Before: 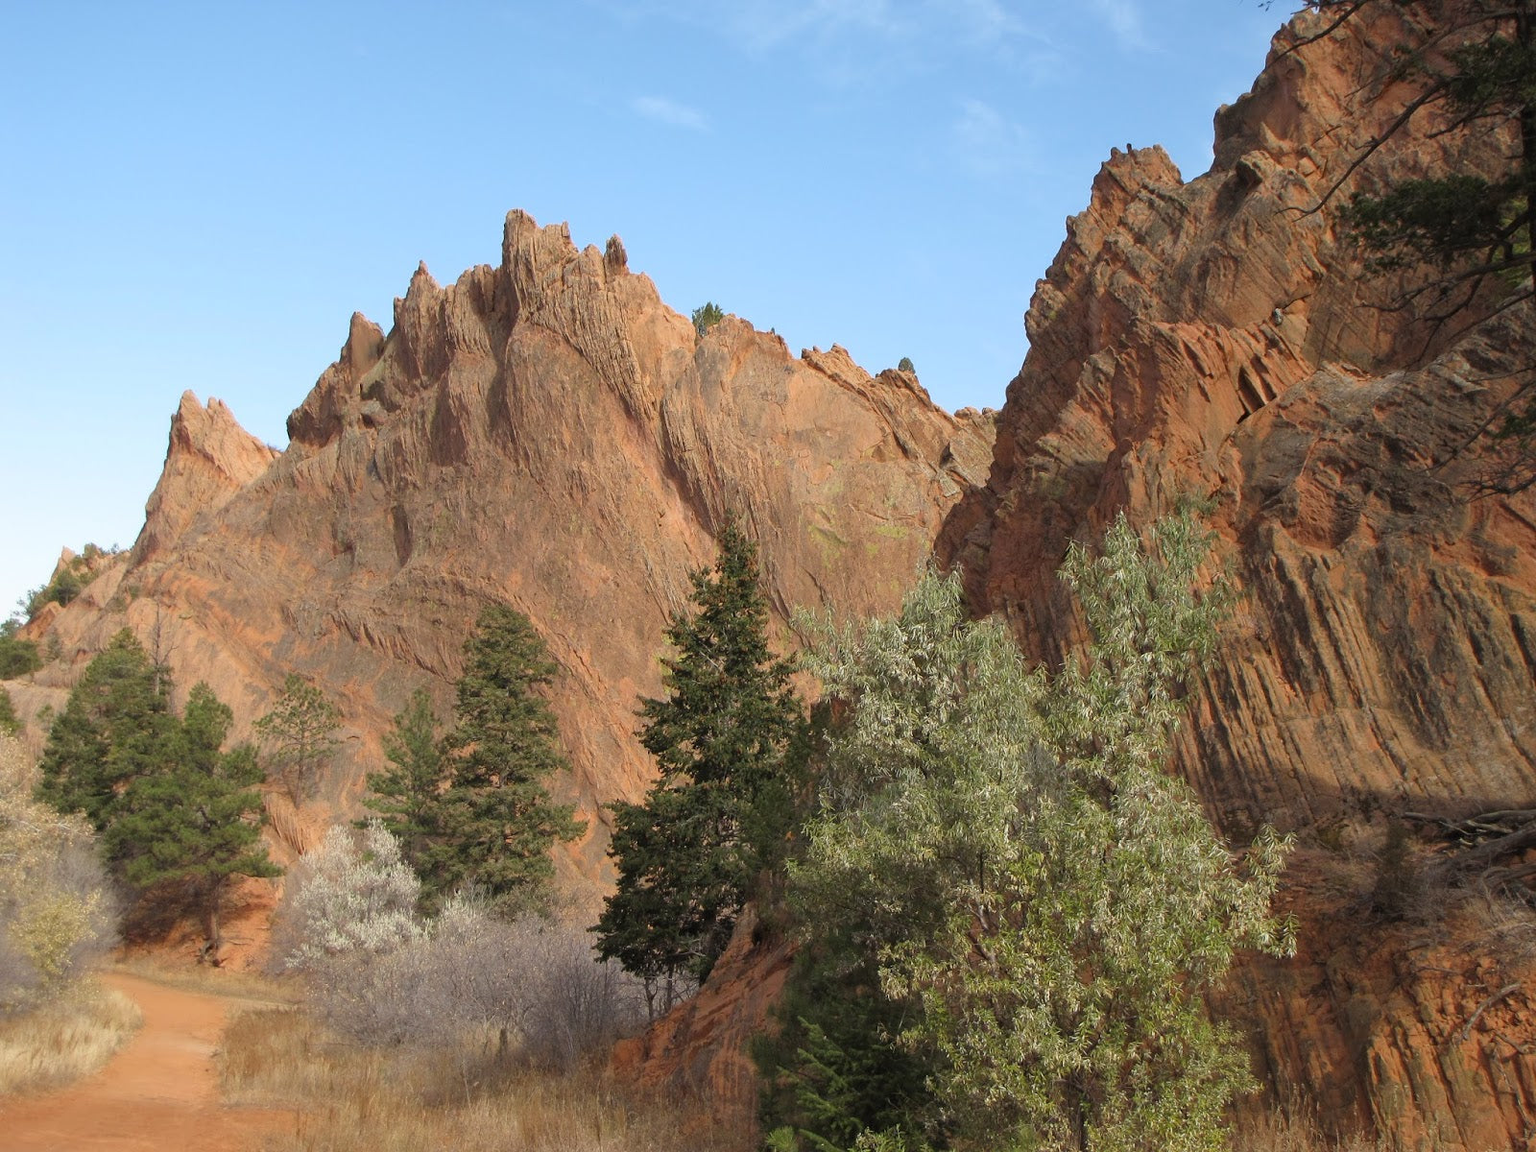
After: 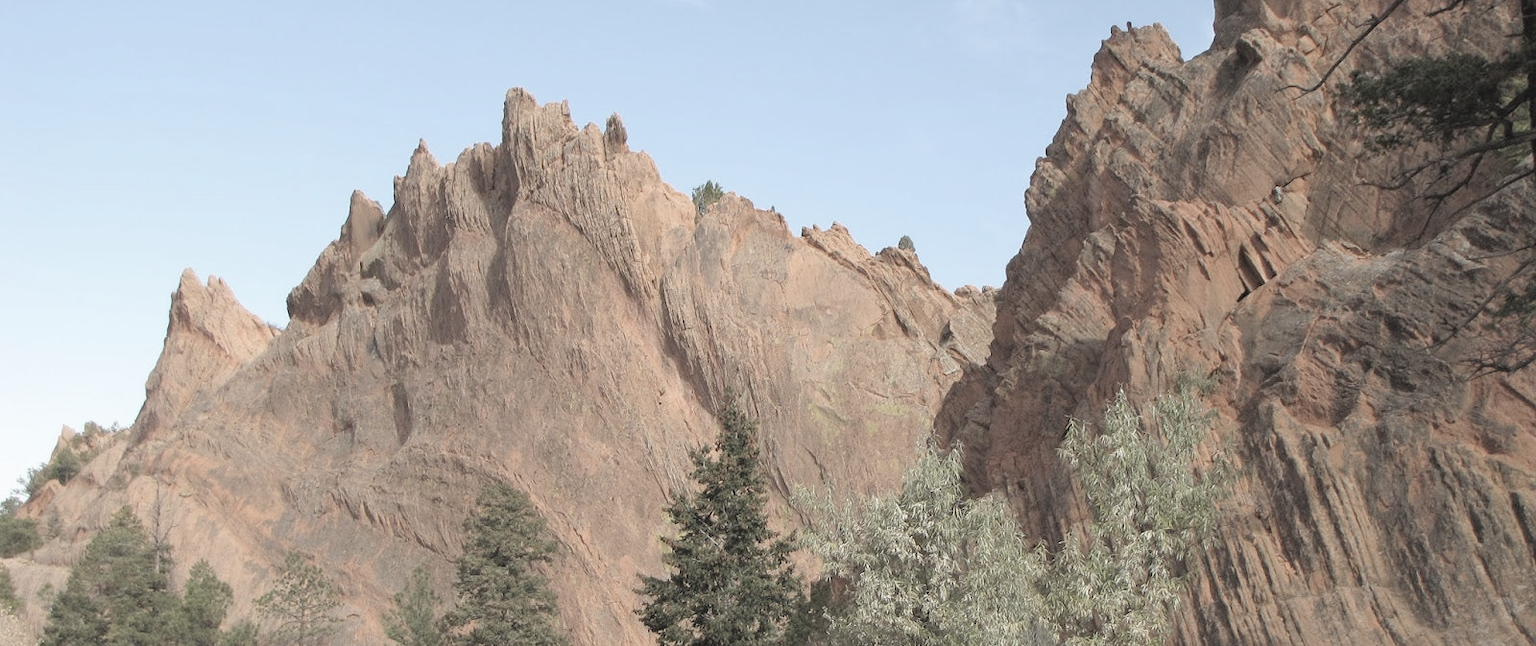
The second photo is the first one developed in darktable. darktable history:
exposure: compensate highlight preservation false
crop and rotate: top 10.605%, bottom 33.274%
contrast brightness saturation: brightness 0.18, saturation -0.5
